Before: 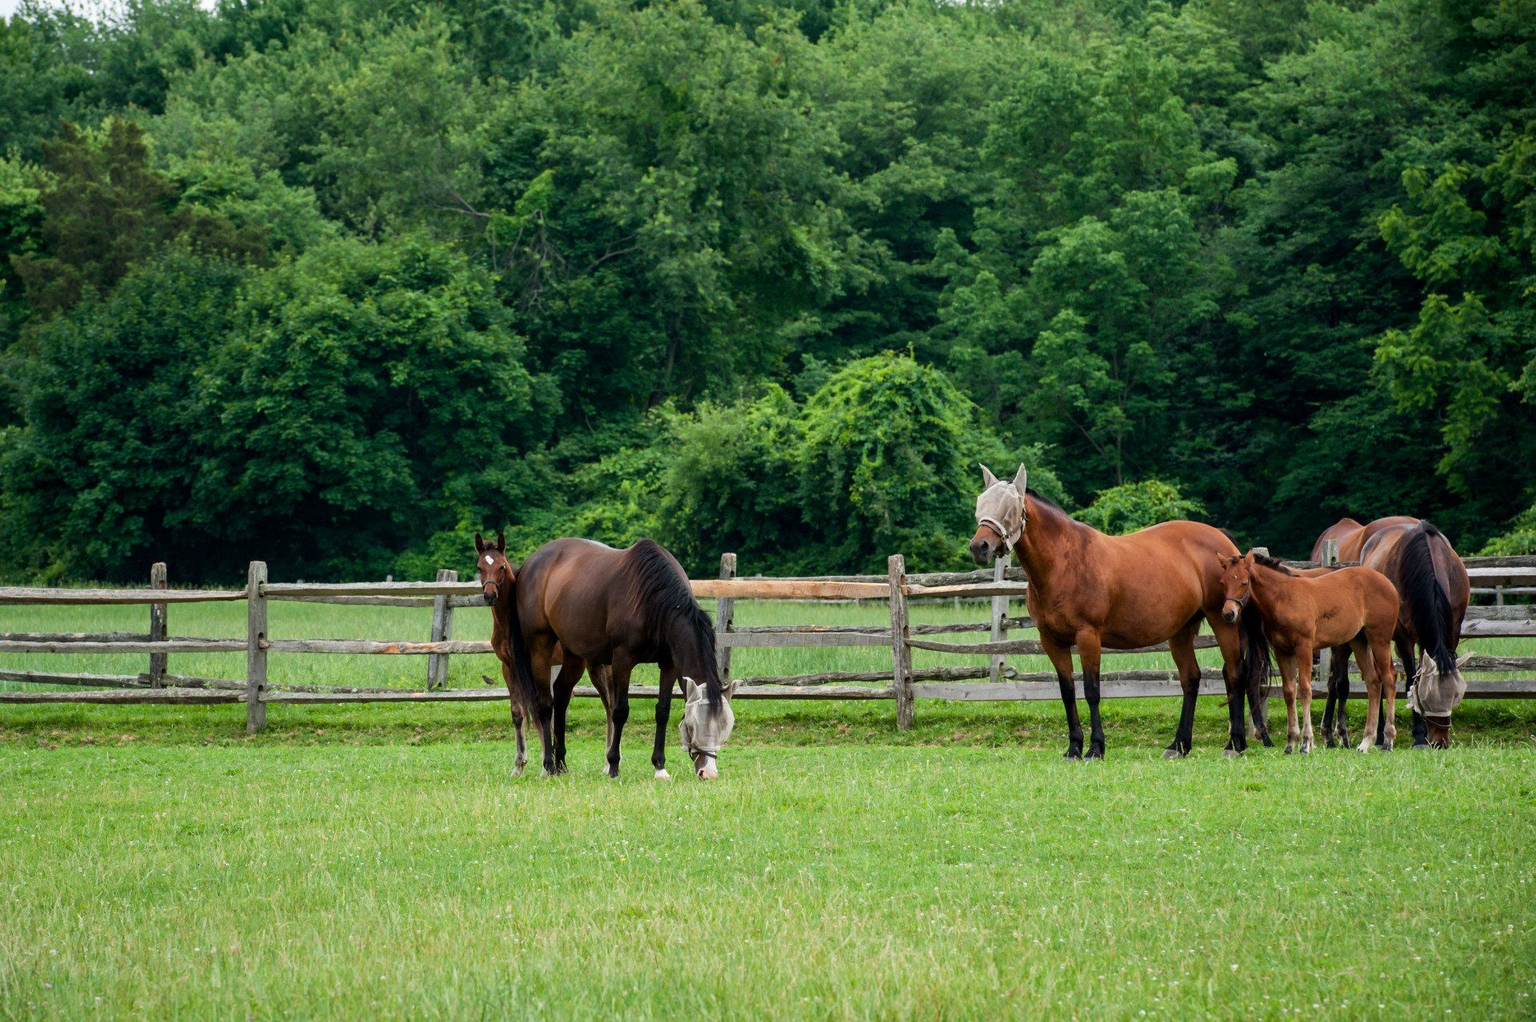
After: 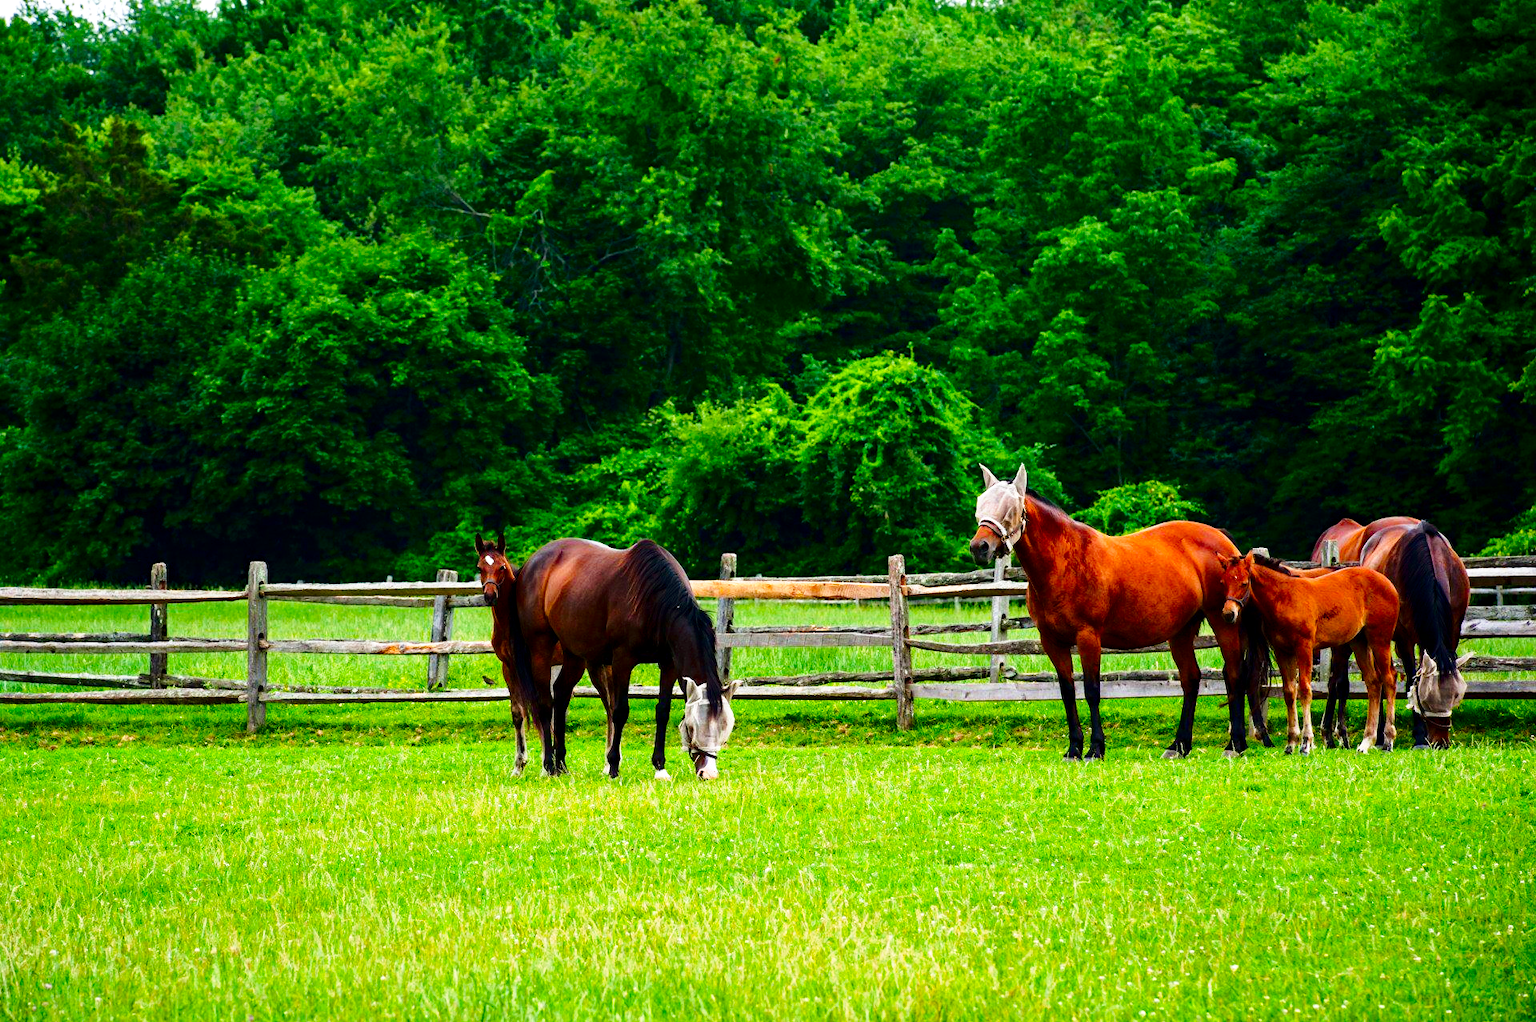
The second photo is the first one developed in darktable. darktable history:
color balance rgb: perceptual saturation grading › global saturation 29.375%, perceptual brilliance grading › mid-tones 9.855%, perceptual brilliance grading › shadows 15.848%
contrast brightness saturation: contrast 0.096, brightness -0.27, saturation 0.148
exposure: exposure 0.562 EV, compensate highlight preservation false
tone curve: curves: ch0 [(0, 0) (0.091, 0.077) (0.517, 0.574) (0.745, 0.82) (0.844, 0.908) (0.909, 0.942) (1, 0.973)]; ch1 [(0, 0) (0.437, 0.404) (0.5, 0.5) (0.534, 0.554) (0.58, 0.603) (0.616, 0.649) (1, 1)]; ch2 [(0, 0) (0.442, 0.415) (0.5, 0.5) (0.535, 0.557) (0.585, 0.62) (1, 1)], preserve colors none
haze removal: compatibility mode true, adaptive false
